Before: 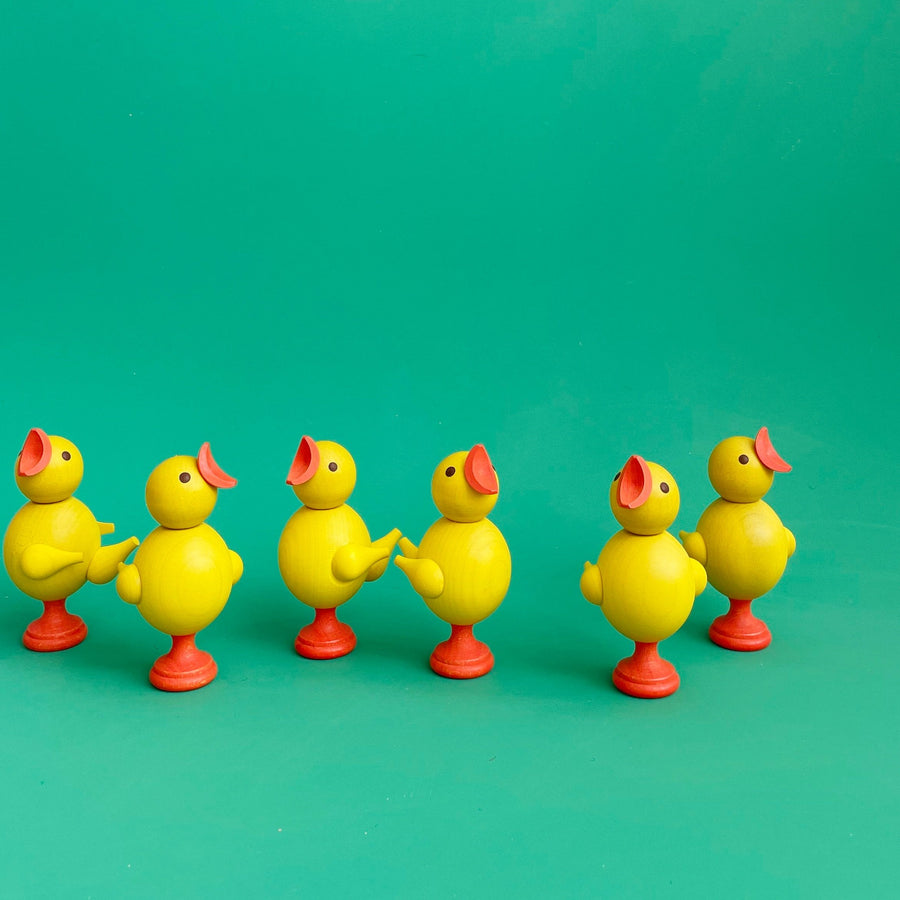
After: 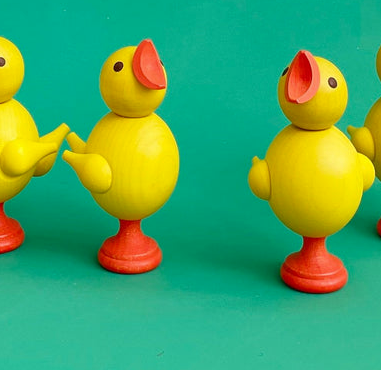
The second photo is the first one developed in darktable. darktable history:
crop: left 36.956%, top 45.063%, right 20.648%, bottom 13.715%
shadows and highlights: shadows 51.97, highlights -28.51, soften with gaussian
